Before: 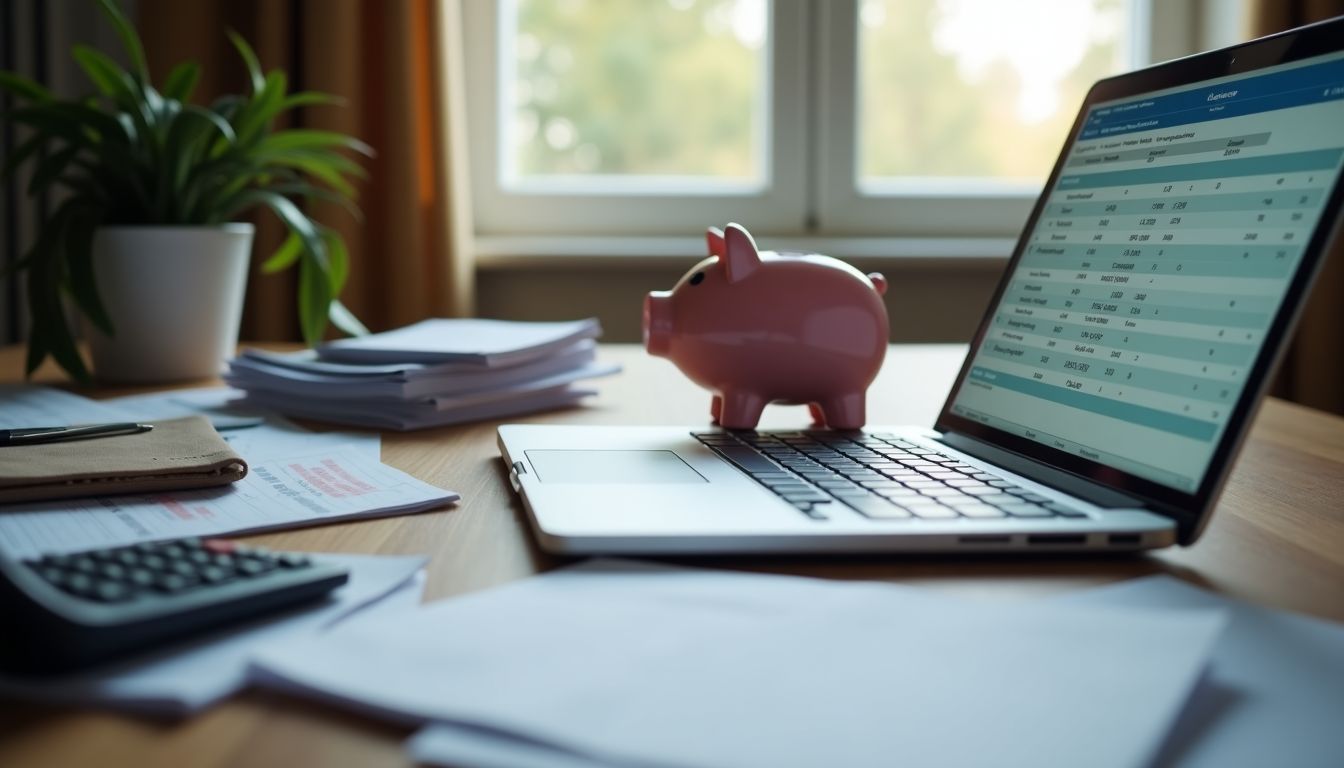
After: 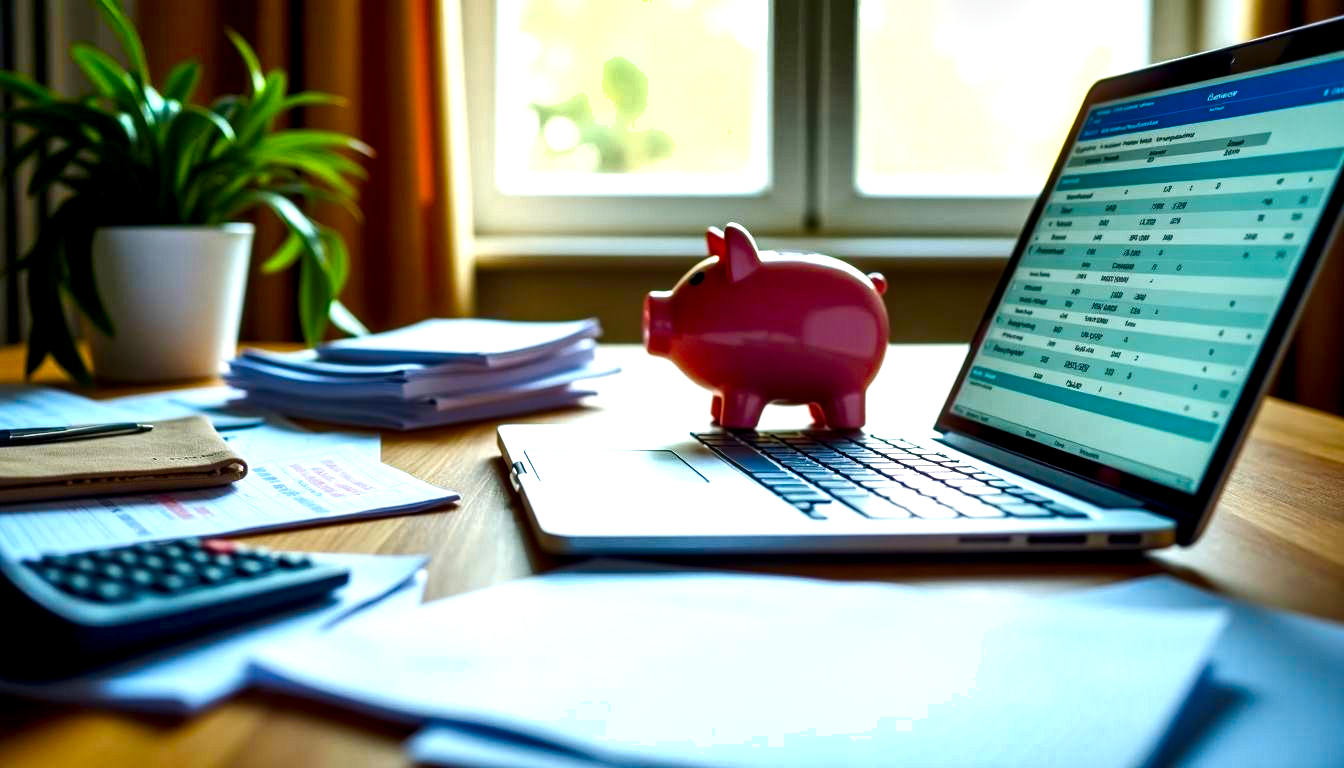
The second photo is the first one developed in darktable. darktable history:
color balance rgb: perceptual saturation grading › global saturation 25%, perceptual saturation grading › highlights -50%, perceptual saturation grading › shadows 30%, perceptual brilliance grading › global brilliance 12%, global vibrance 20%
color contrast: green-magenta contrast 1.55, blue-yellow contrast 1.83
tone equalizer: -8 EV -0.417 EV, -7 EV -0.389 EV, -6 EV -0.333 EV, -5 EV -0.222 EV, -3 EV 0.222 EV, -2 EV 0.333 EV, -1 EV 0.389 EV, +0 EV 0.417 EV, edges refinement/feathering 500, mask exposure compensation -1.57 EV, preserve details no
local contrast: highlights 65%, shadows 54%, detail 169%, midtone range 0.514
shadows and highlights: soften with gaussian
